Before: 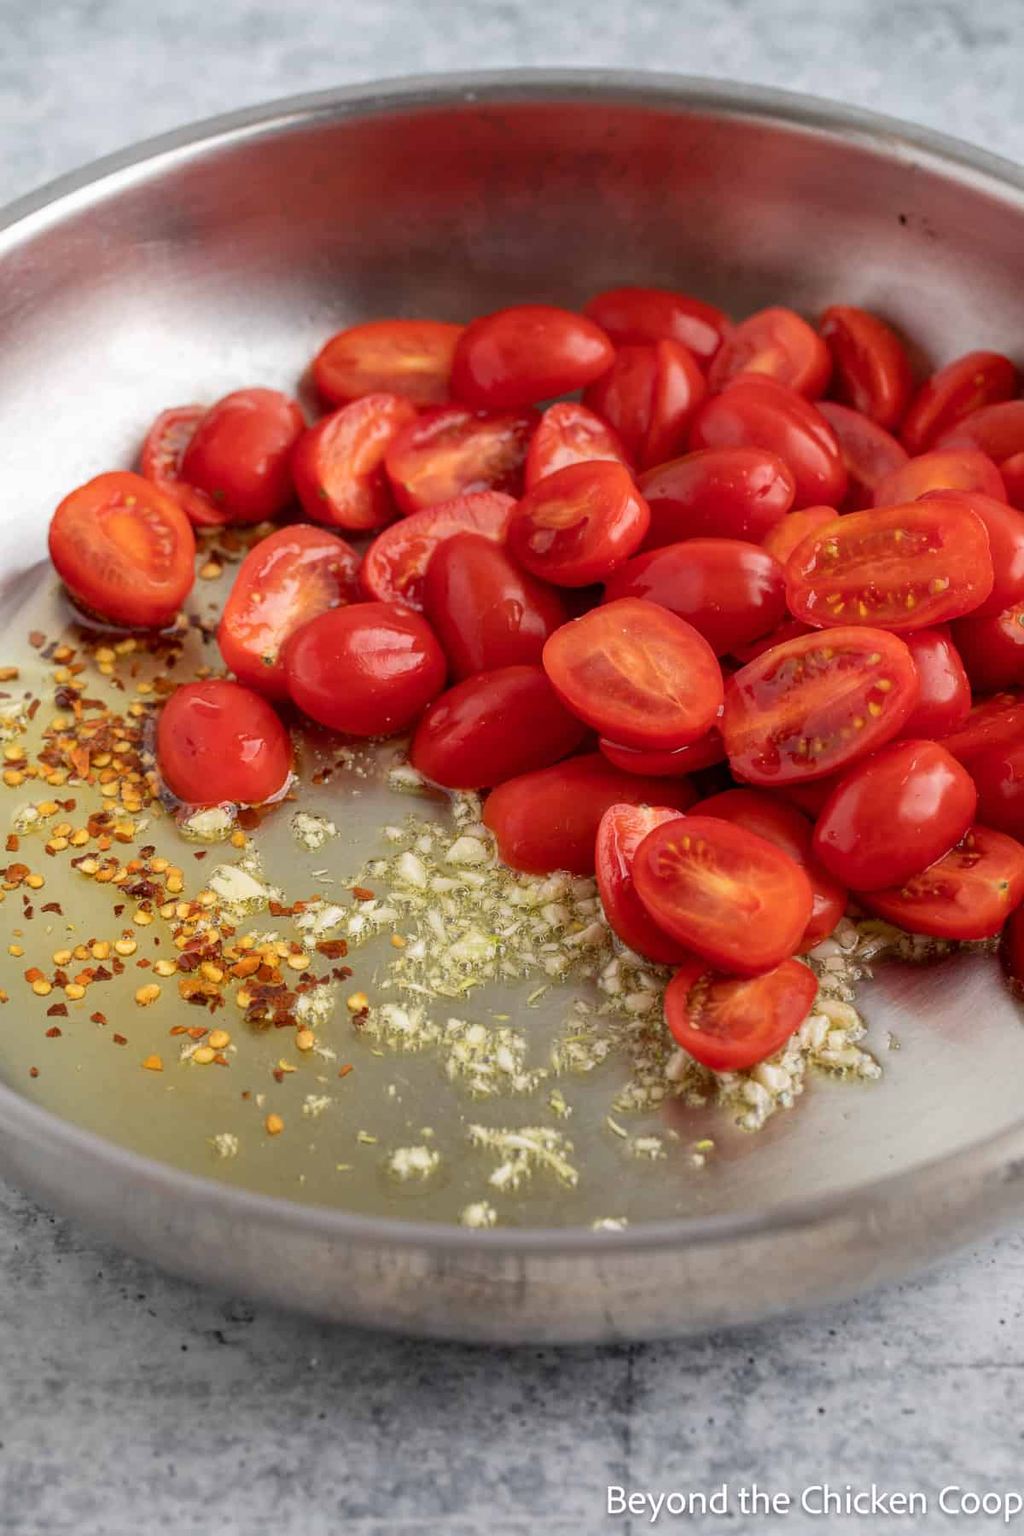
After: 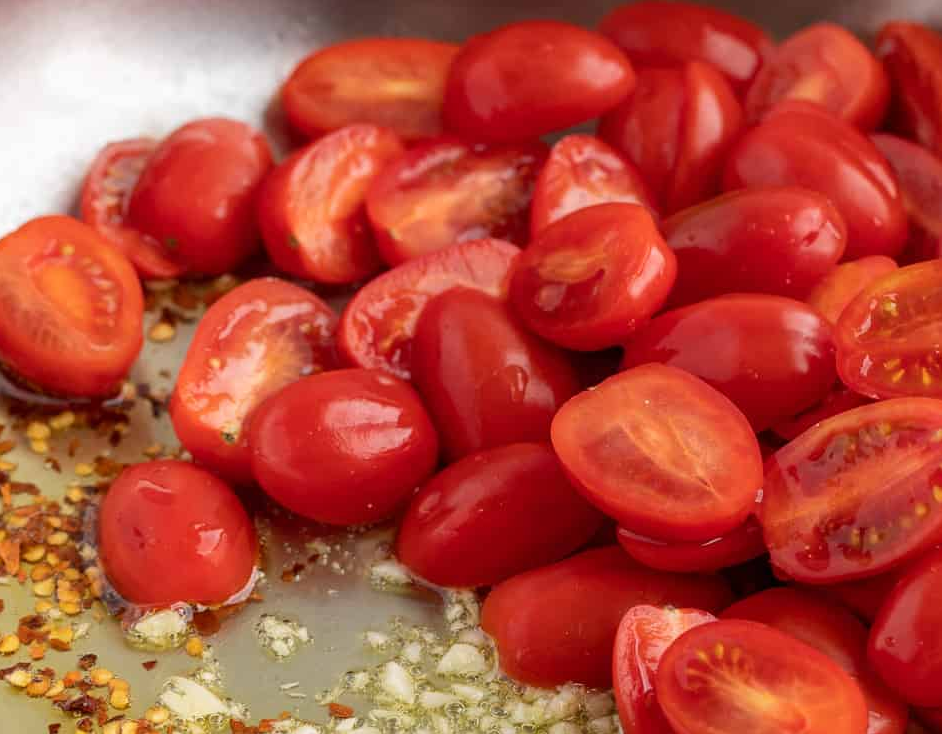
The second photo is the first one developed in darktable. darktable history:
crop: left 7.091%, top 18.746%, right 14.371%, bottom 40.427%
